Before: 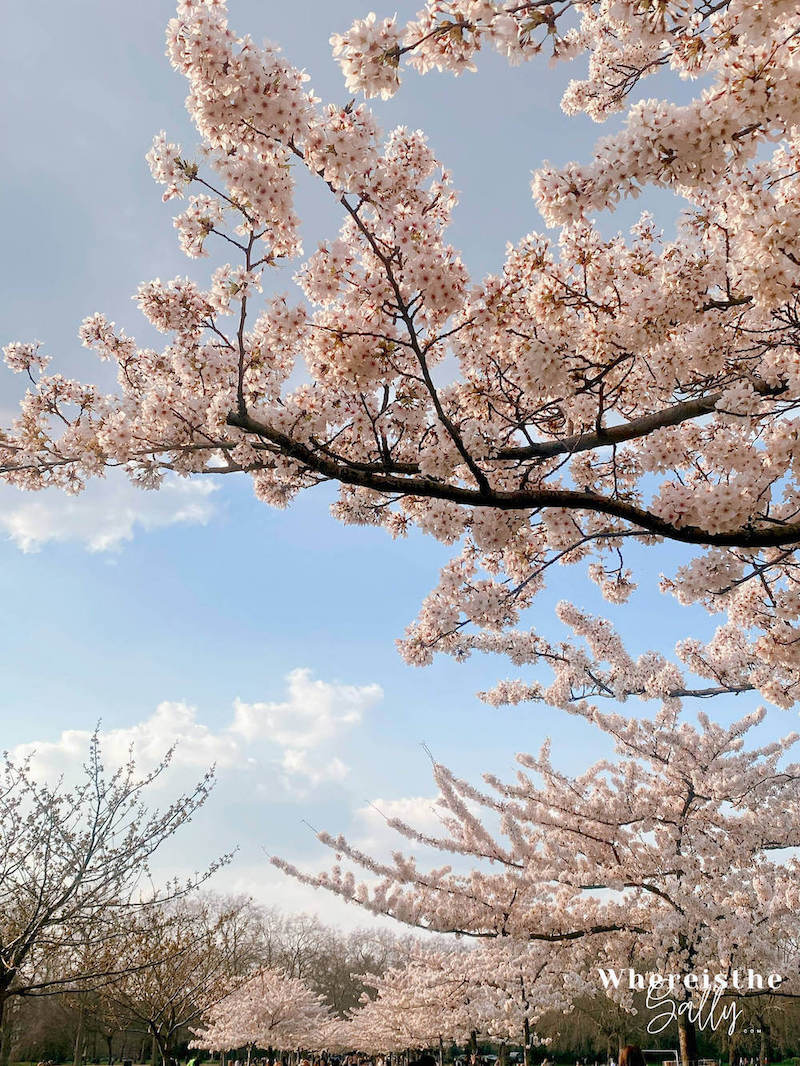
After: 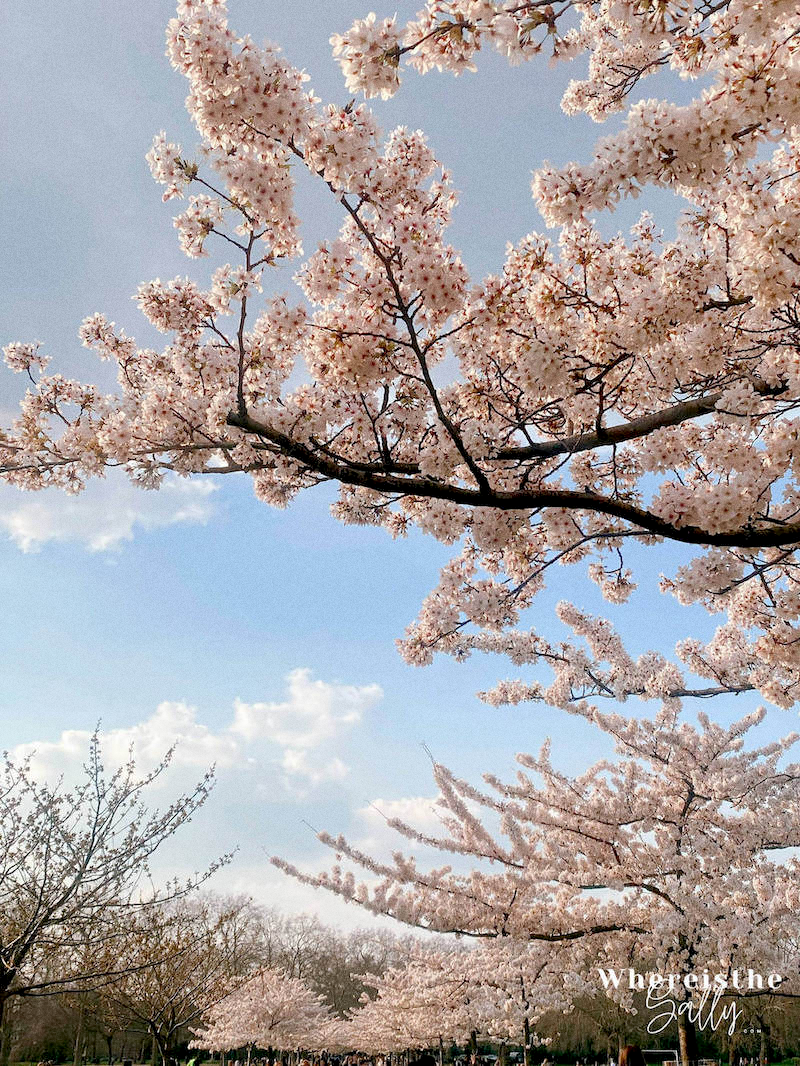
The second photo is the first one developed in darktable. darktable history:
grain: coarseness 0.09 ISO
exposure: black level correction 0.005, exposure 0.014 EV, compensate highlight preservation false
